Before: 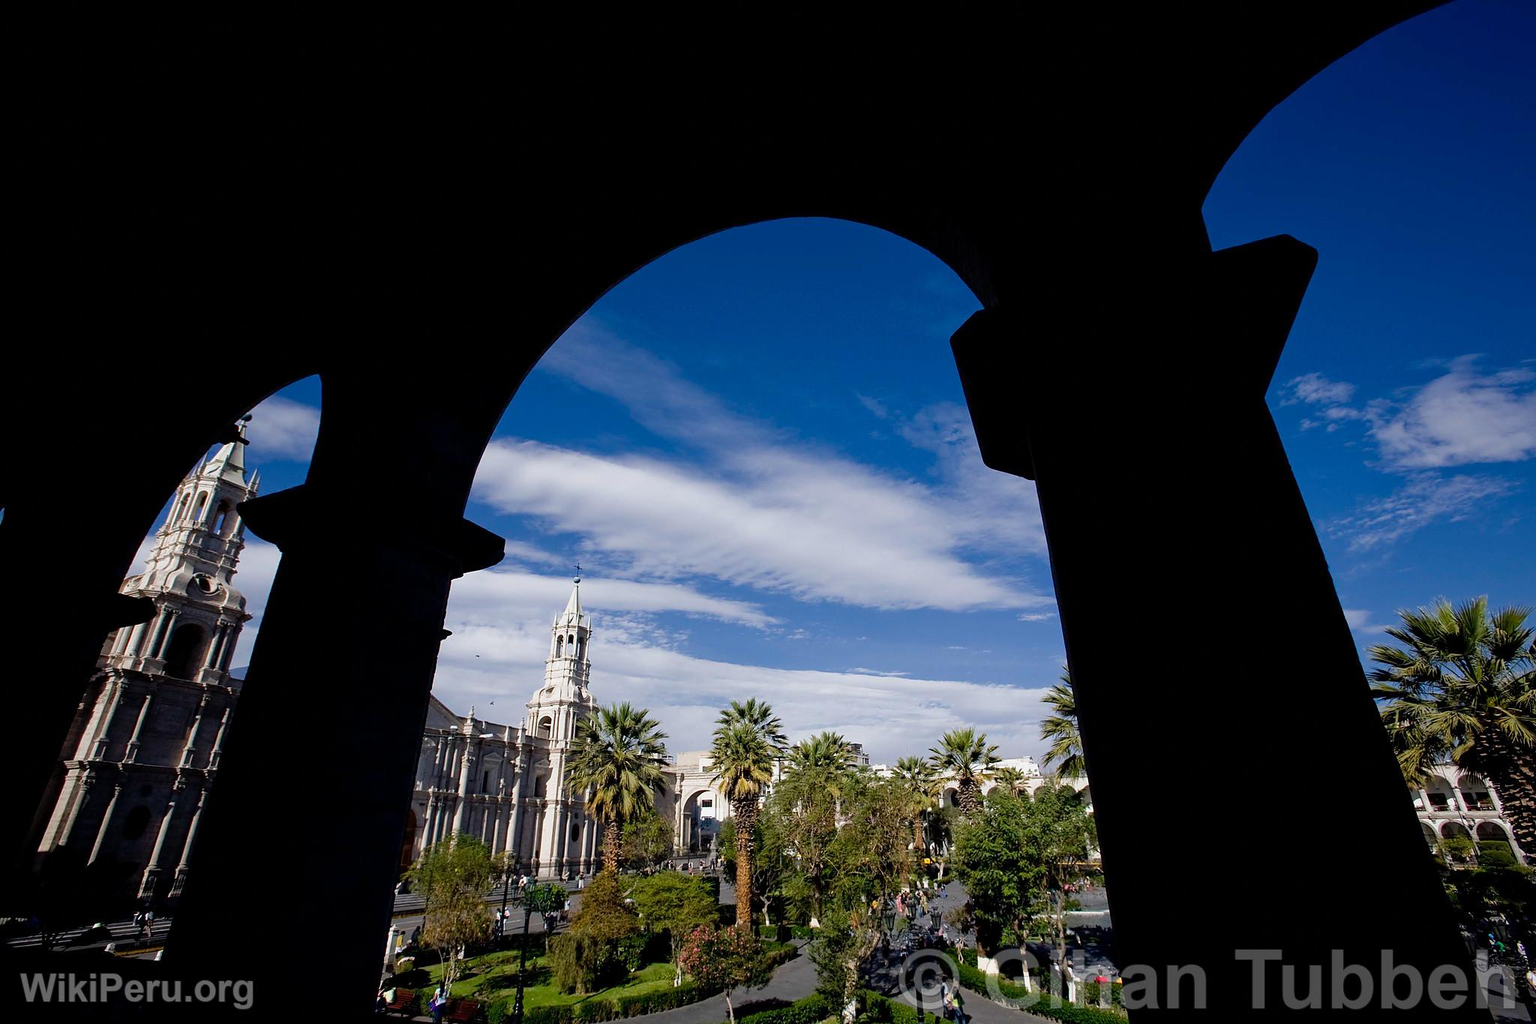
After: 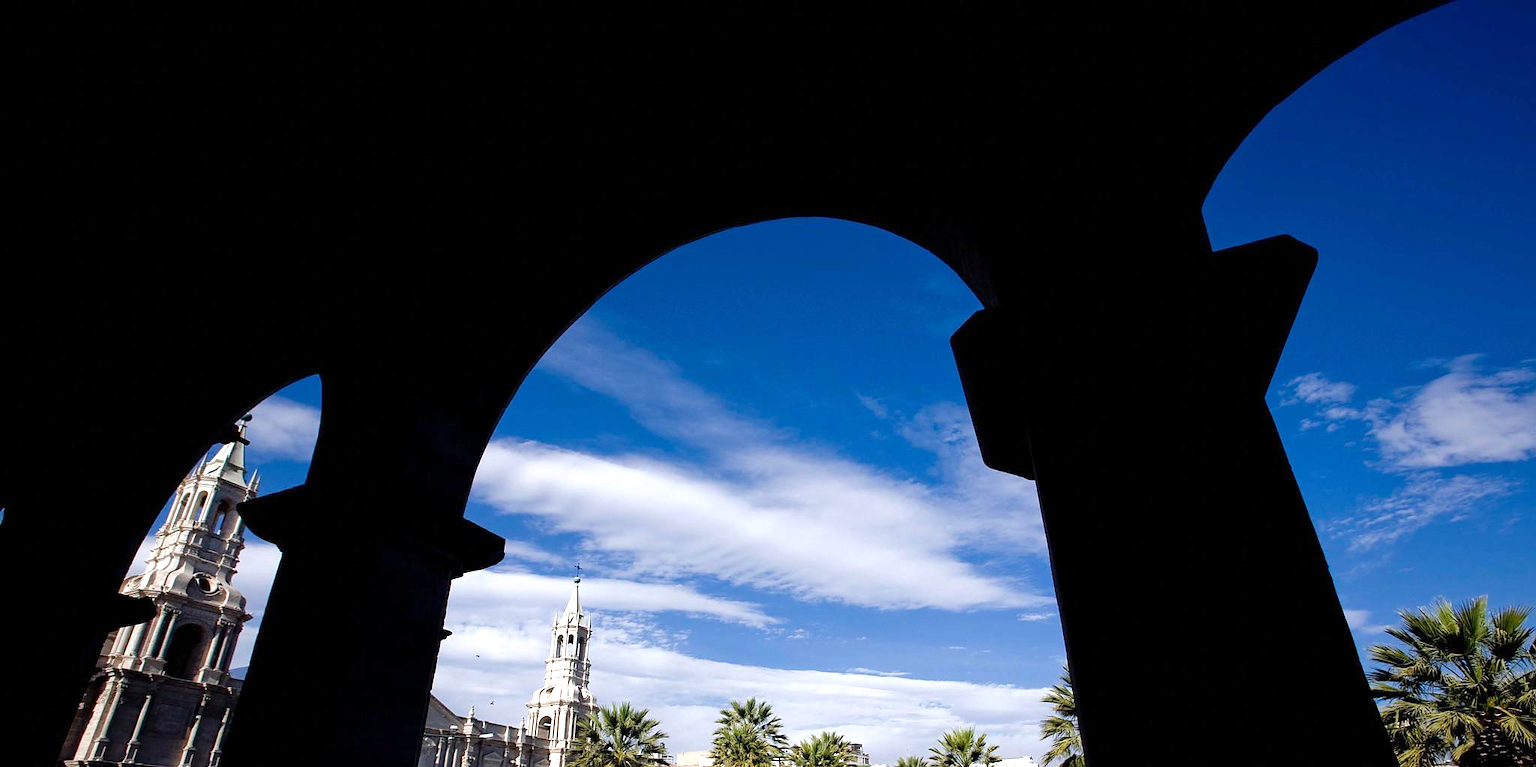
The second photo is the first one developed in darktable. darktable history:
contrast equalizer: y [[0.5, 0.5, 0.468, 0.5, 0.5, 0.5], [0.5 ×6], [0.5 ×6], [0 ×6], [0 ×6]], mix 0.219
crop: bottom 24.986%
tone equalizer: -8 EV 0.034 EV, edges refinement/feathering 500, mask exposure compensation -1.57 EV, preserve details no
color correction: highlights b* -0.041
exposure: exposure 0.6 EV, compensate exposure bias true, compensate highlight preservation false
